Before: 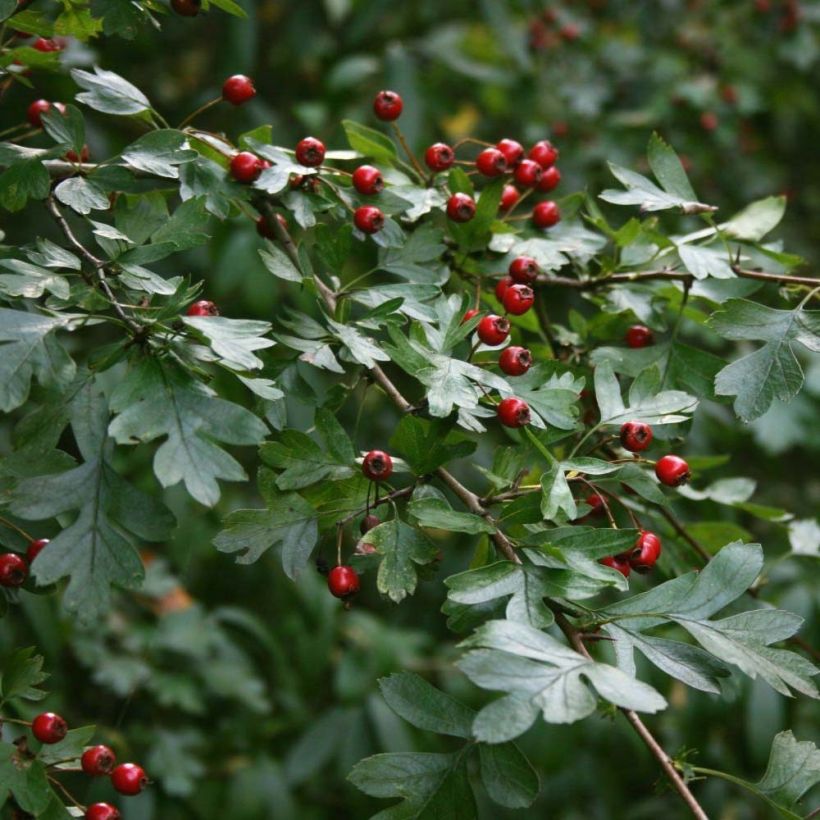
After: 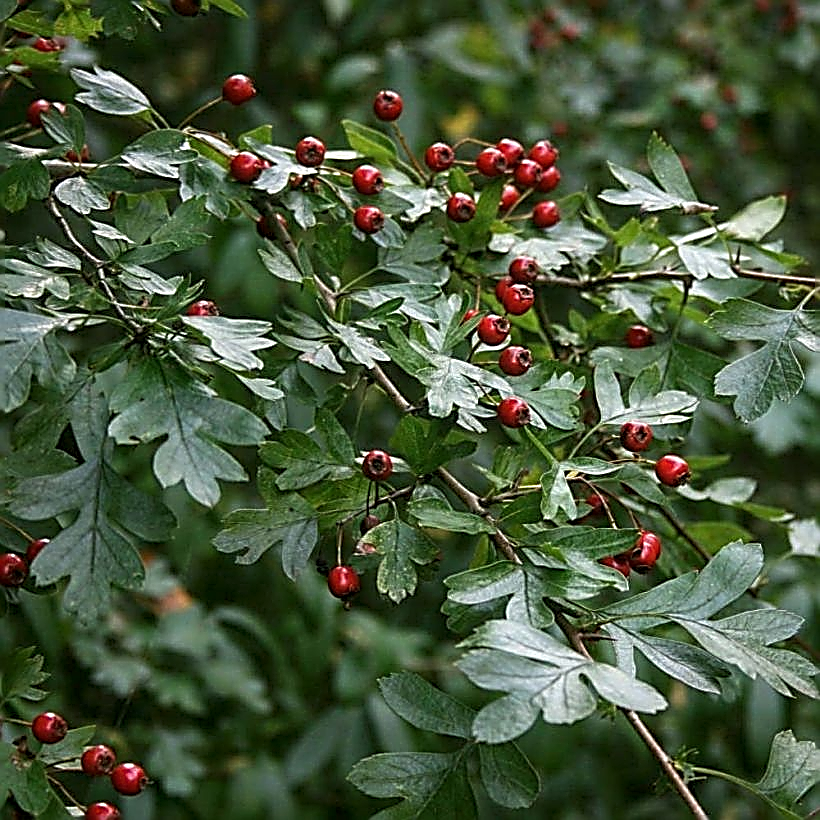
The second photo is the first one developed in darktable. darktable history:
sharpen: amount 1.985
local contrast: on, module defaults
